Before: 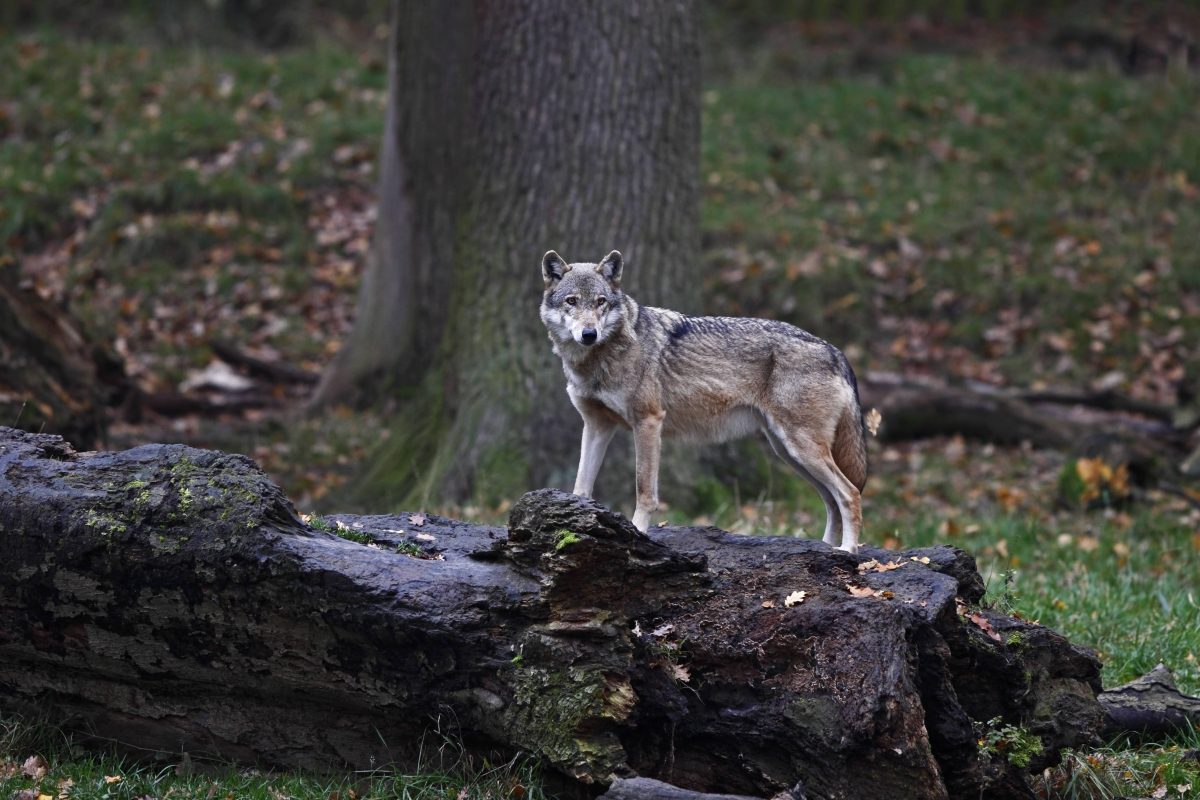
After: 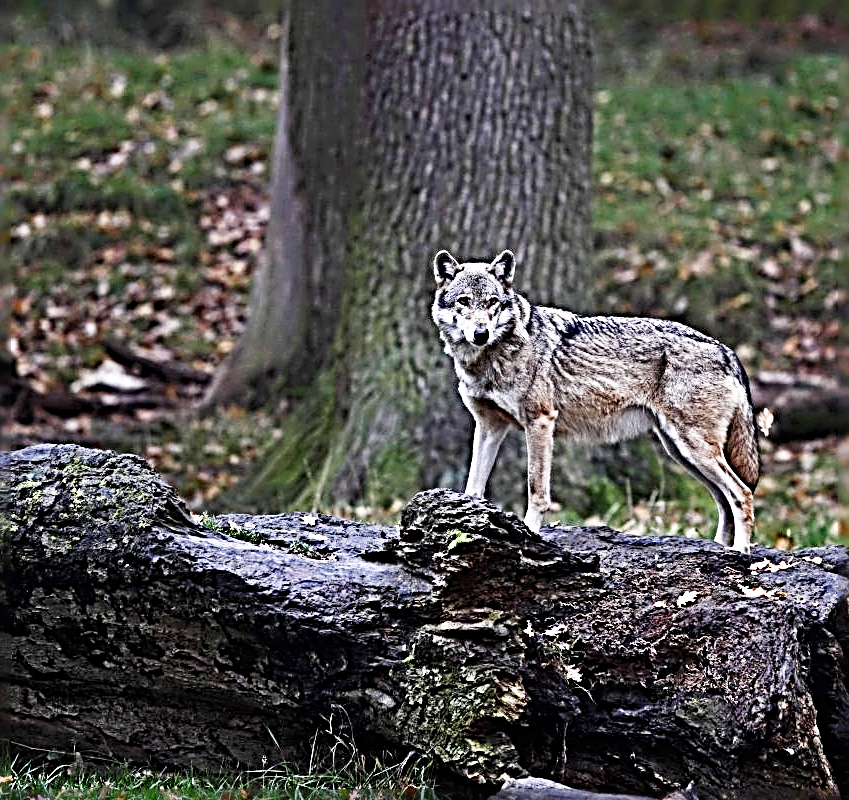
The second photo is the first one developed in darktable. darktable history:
crop and rotate: left 9.061%, right 20.142%
base curve: curves: ch0 [(0, 0) (0.005, 0.002) (0.15, 0.3) (0.4, 0.7) (0.75, 0.95) (1, 1)], preserve colors none
sharpen: radius 4.001, amount 2
